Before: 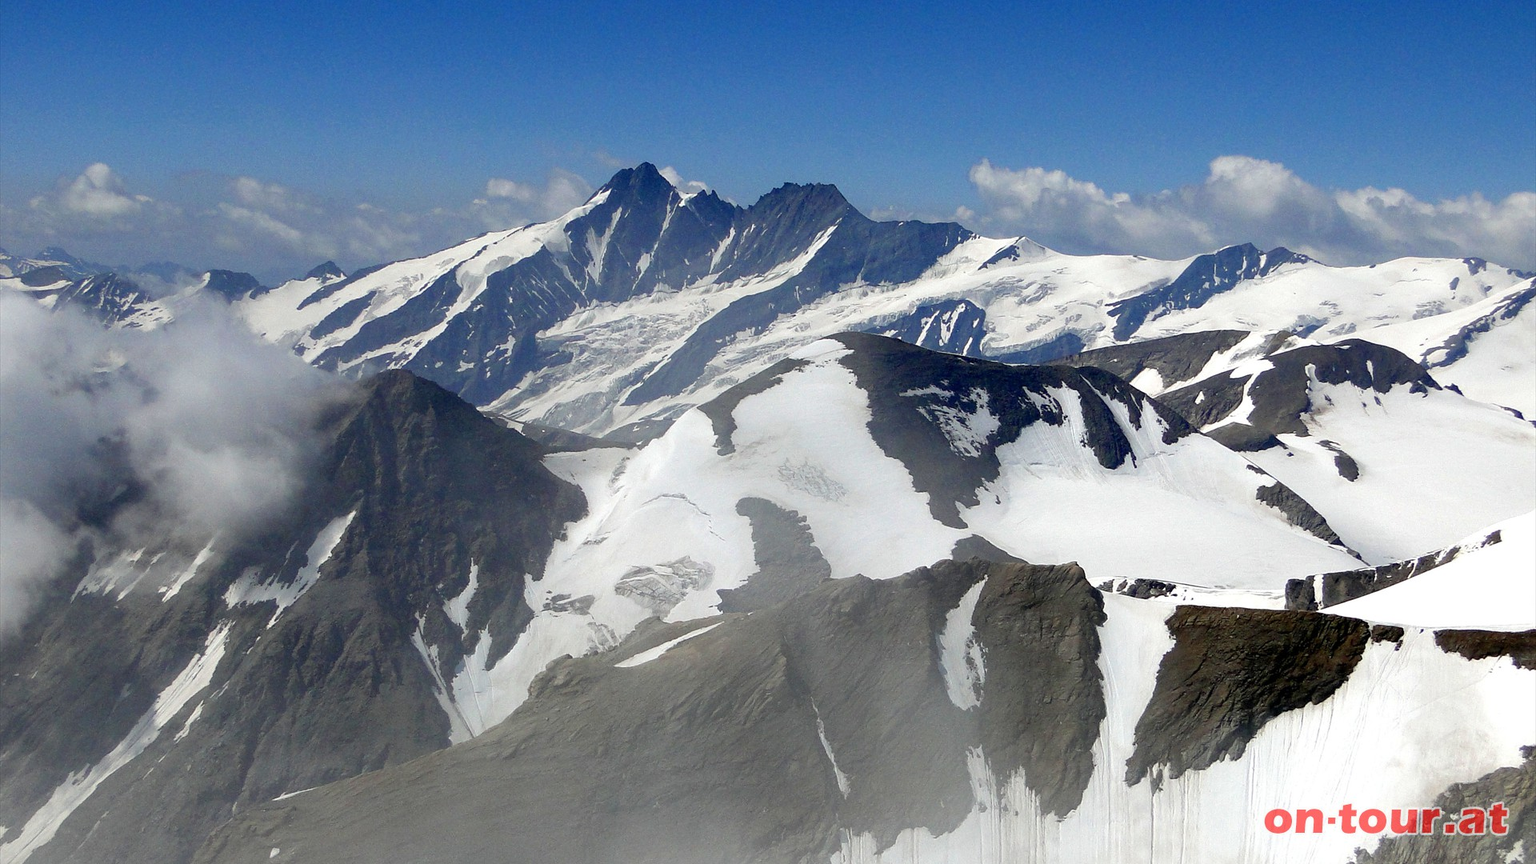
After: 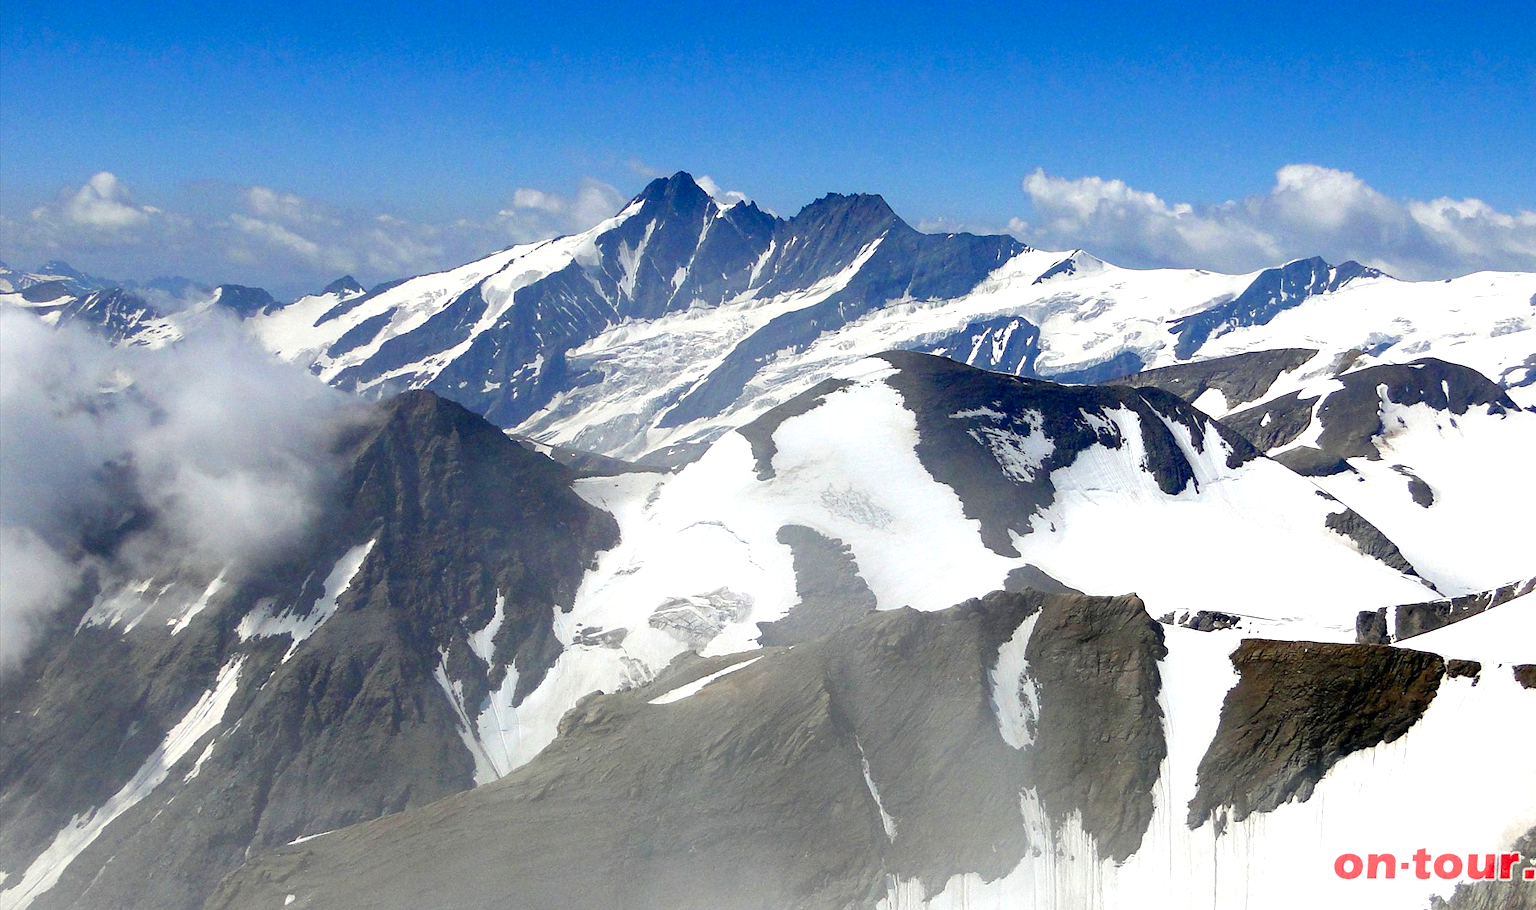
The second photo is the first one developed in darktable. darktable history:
crop and rotate: left 0%, right 5.202%
exposure: black level correction 0, exposure 0.5 EV, compensate exposure bias true, compensate highlight preservation false
contrast brightness saturation: contrast 0.038, saturation 0.16
